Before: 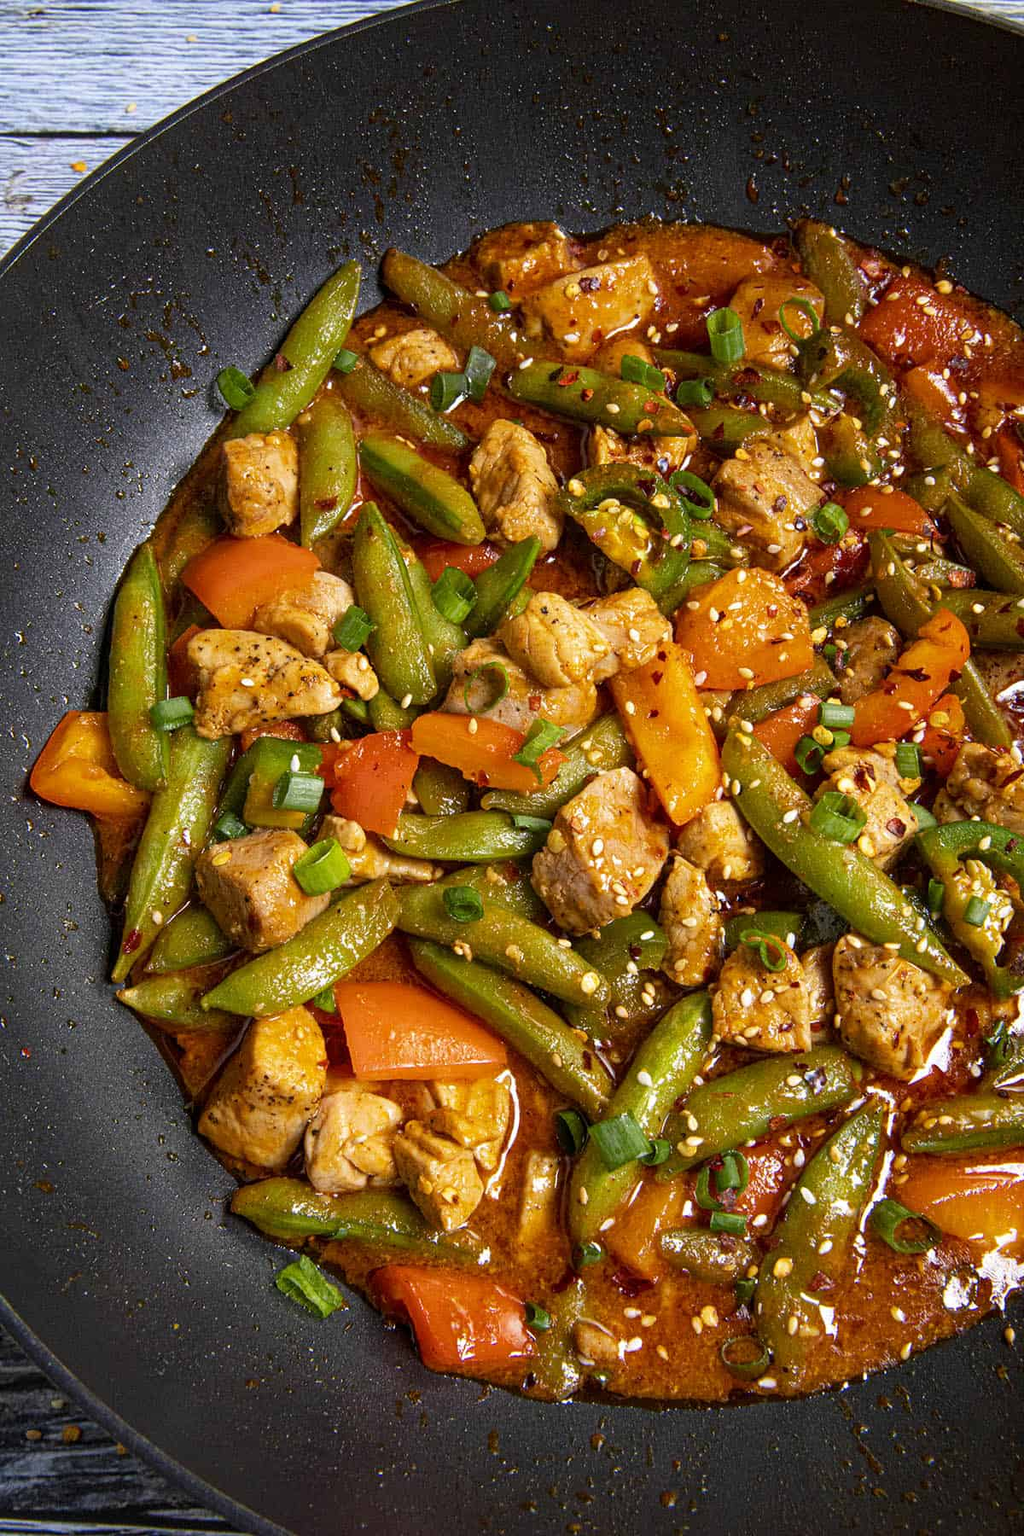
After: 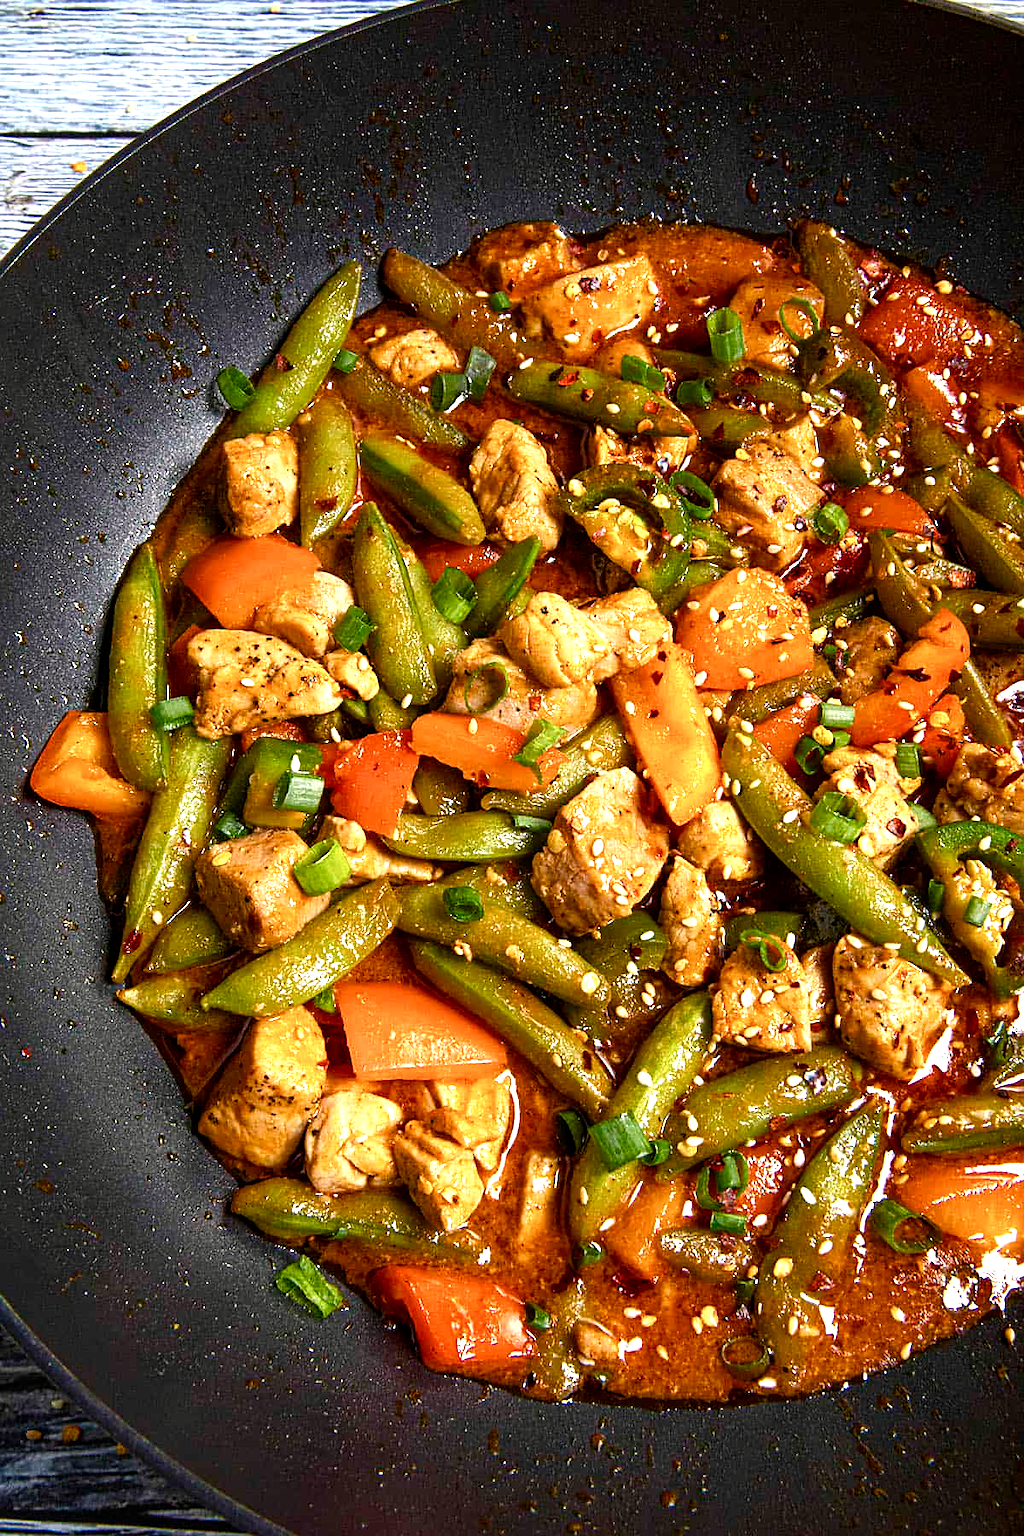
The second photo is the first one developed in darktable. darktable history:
color balance rgb: shadows lift › hue 86.15°, highlights gain › luminance 6.045%, highlights gain › chroma 2.584%, highlights gain › hue 91.58°, perceptual saturation grading › global saturation 20%, perceptual saturation grading › highlights -49.392%, perceptual saturation grading › shadows 25.453%, perceptual brilliance grading › global brilliance -4.666%, perceptual brilliance grading › highlights 24.756%, perceptual brilliance grading › mid-tones 6.875%, perceptual brilliance grading › shadows -4.721%
sharpen: radius 1.468, amount 0.4, threshold 1.642
